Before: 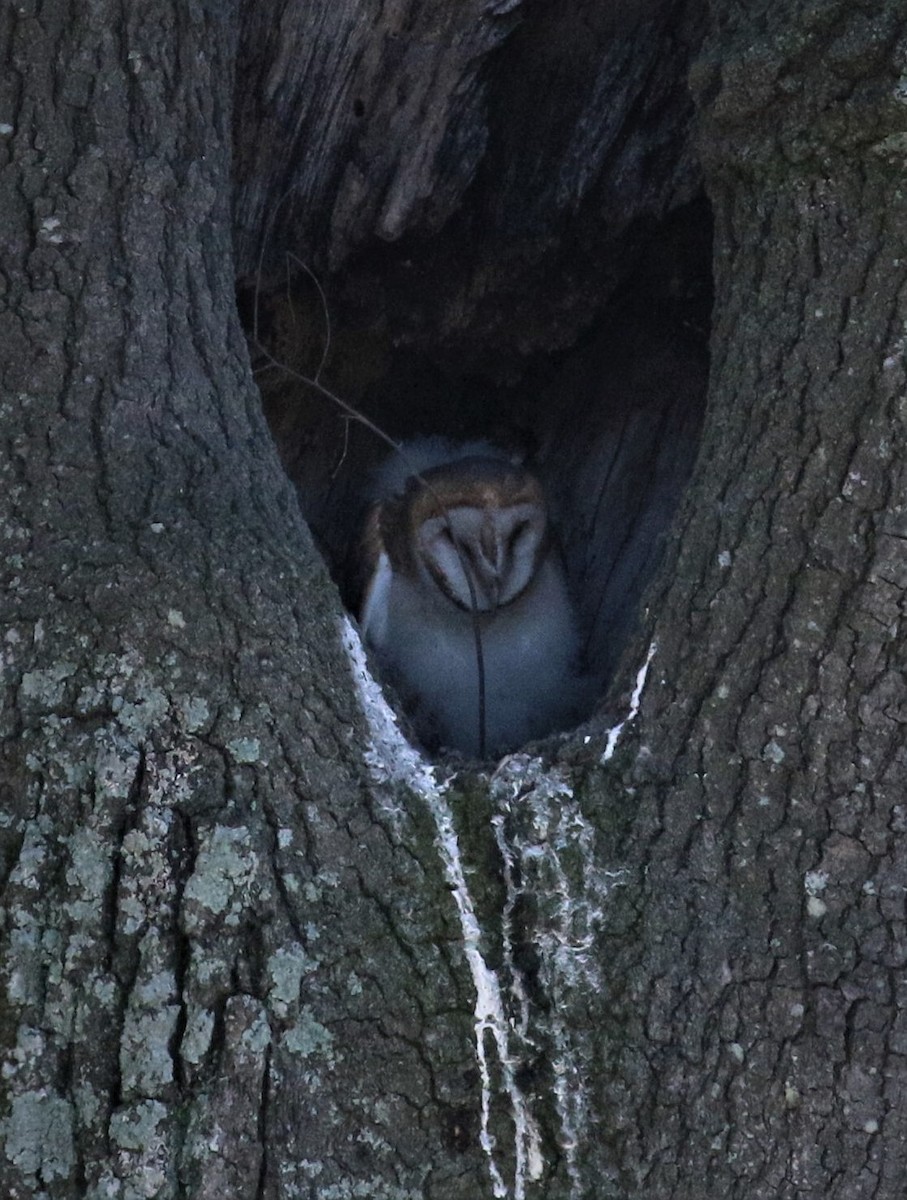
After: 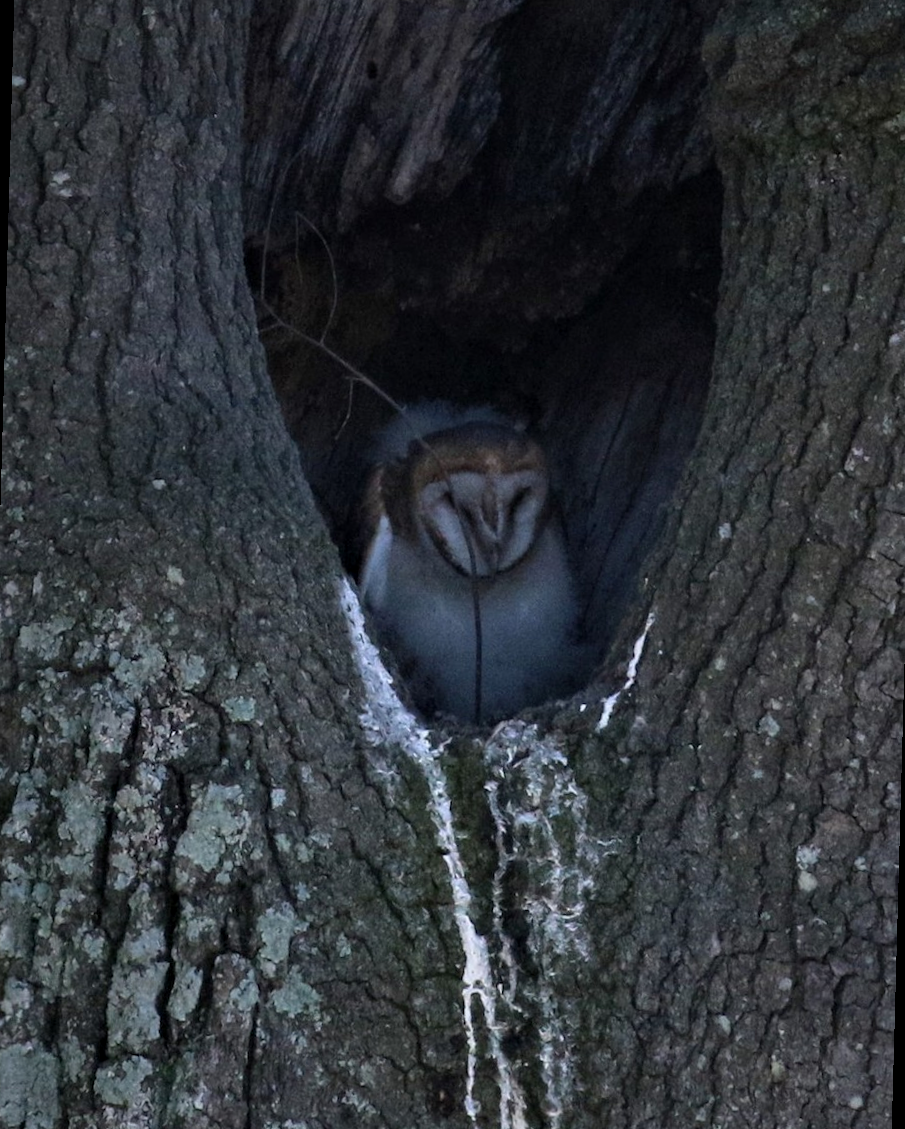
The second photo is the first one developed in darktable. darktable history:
color balance: mode lift, gamma, gain (sRGB), lift [0.97, 1, 1, 1], gamma [1.03, 1, 1, 1]
rotate and perspective: rotation 1.57°, crop left 0.018, crop right 0.982, crop top 0.039, crop bottom 0.961
